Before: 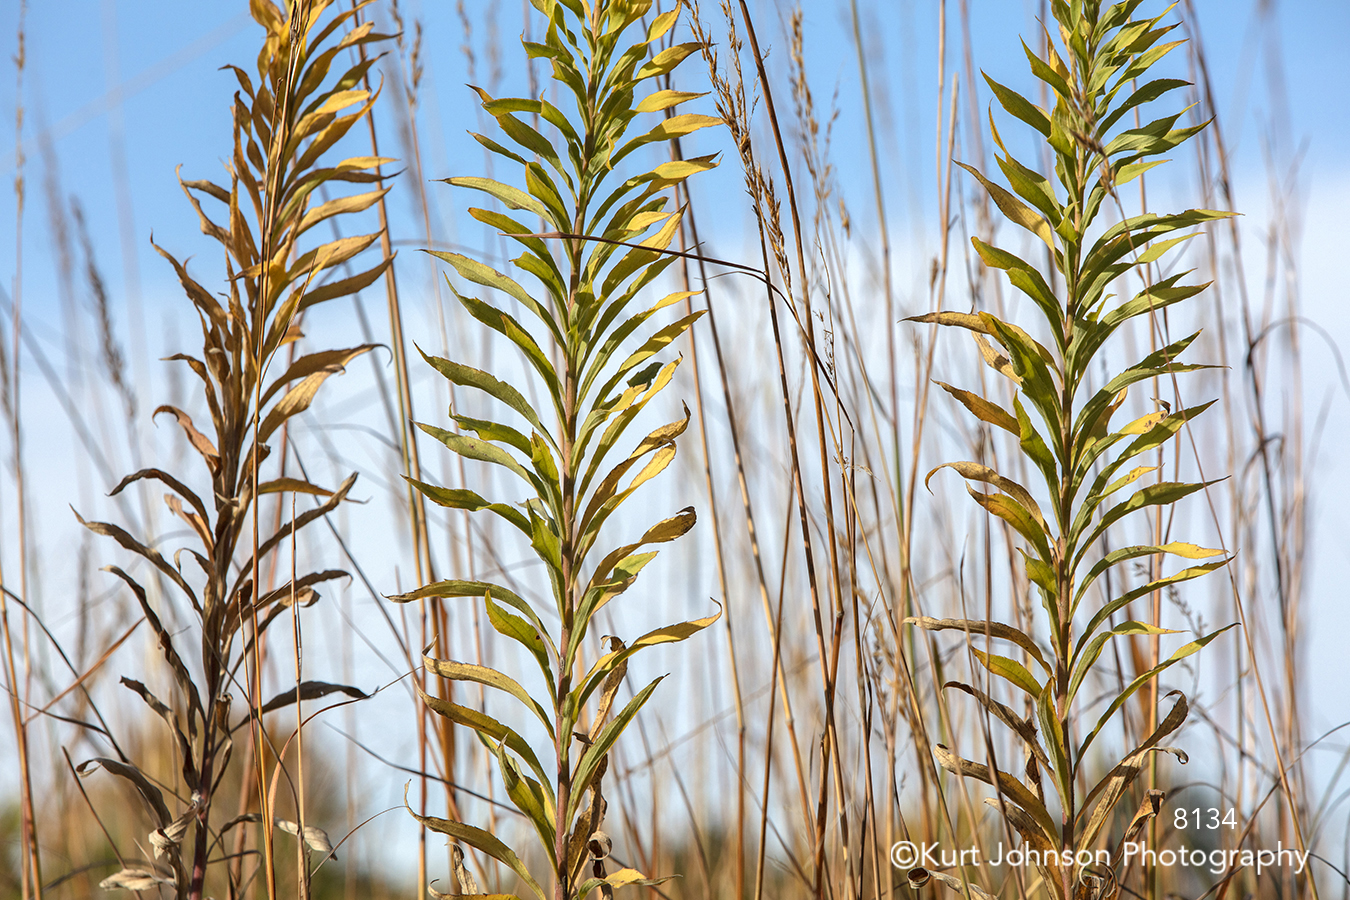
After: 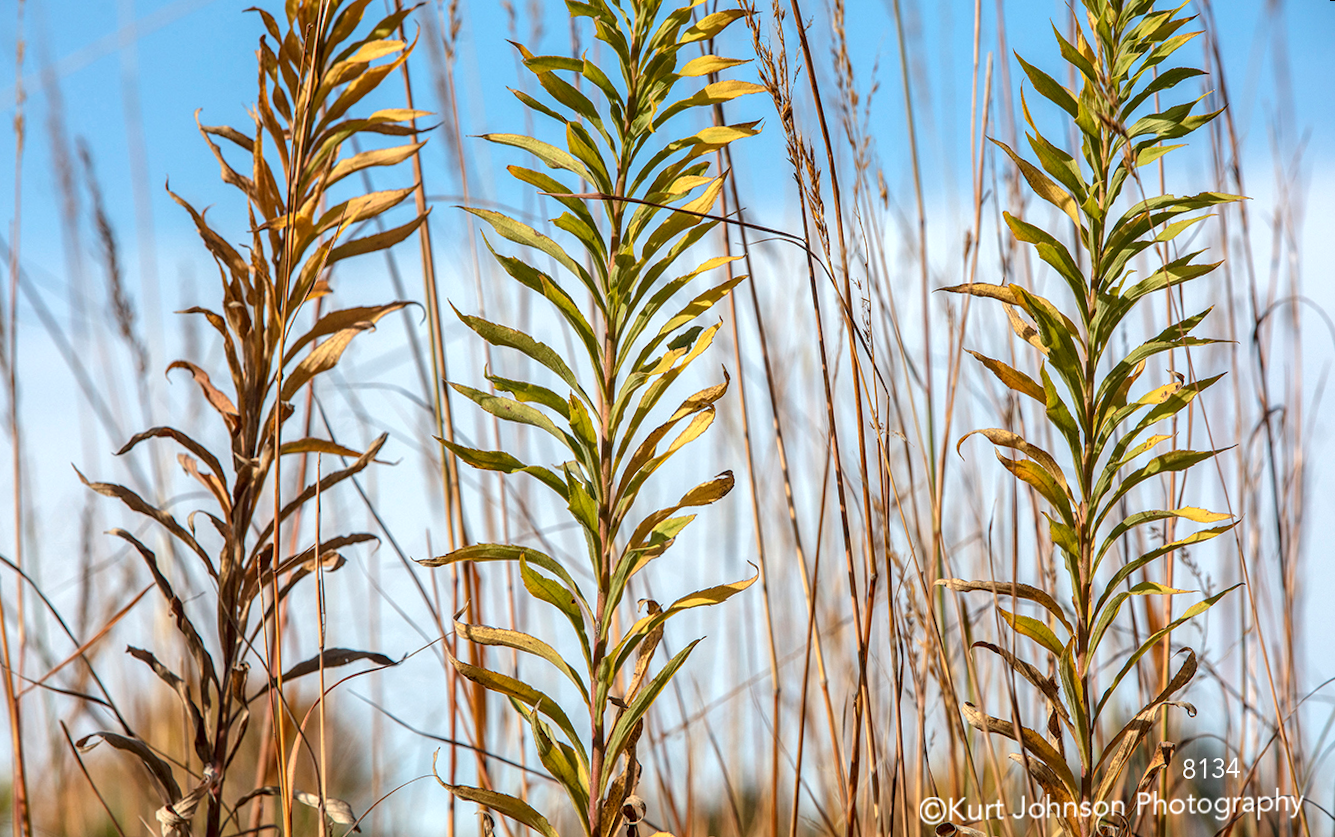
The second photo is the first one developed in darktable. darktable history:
local contrast: on, module defaults
rotate and perspective: rotation 0.679°, lens shift (horizontal) 0.136, crop left 0.009, crop right 0.991, crop top 0.078, crop bottom 0.95
